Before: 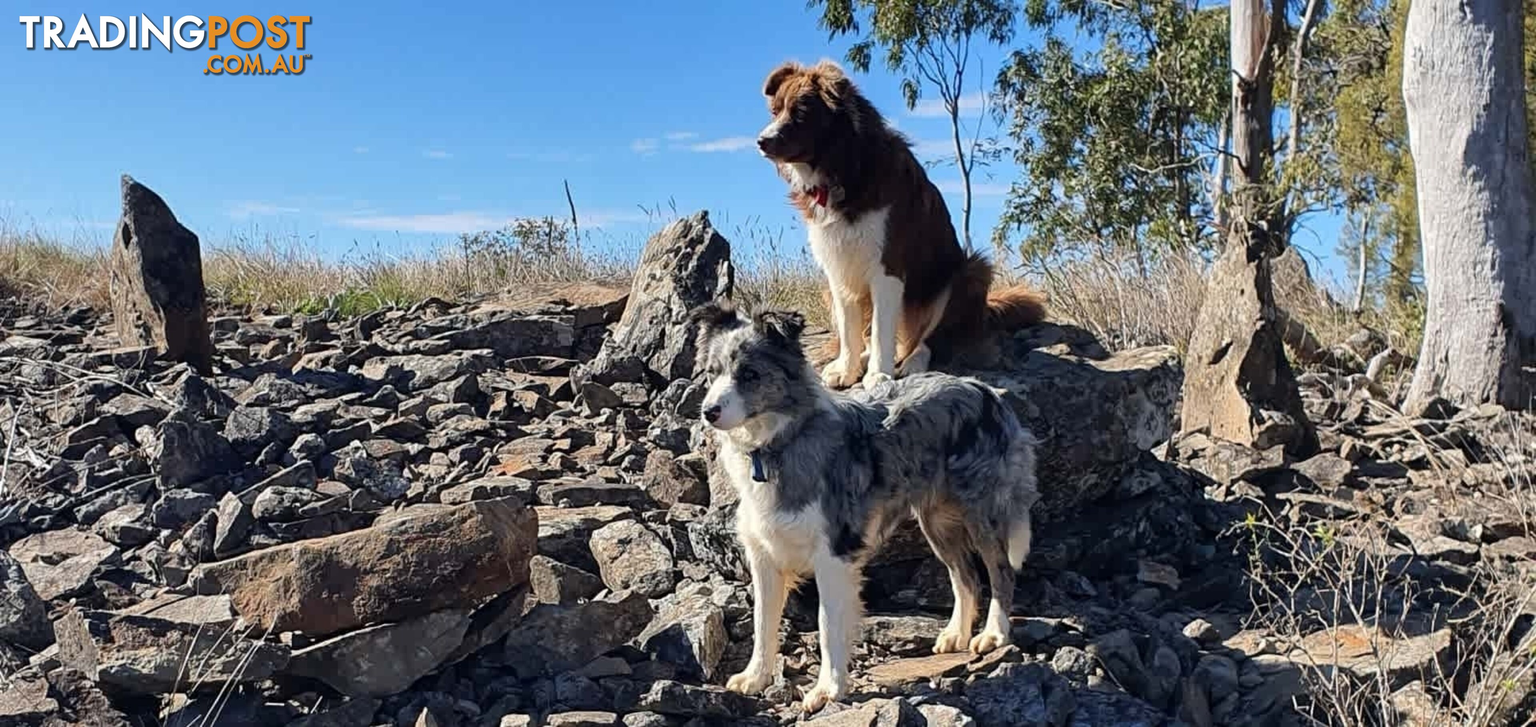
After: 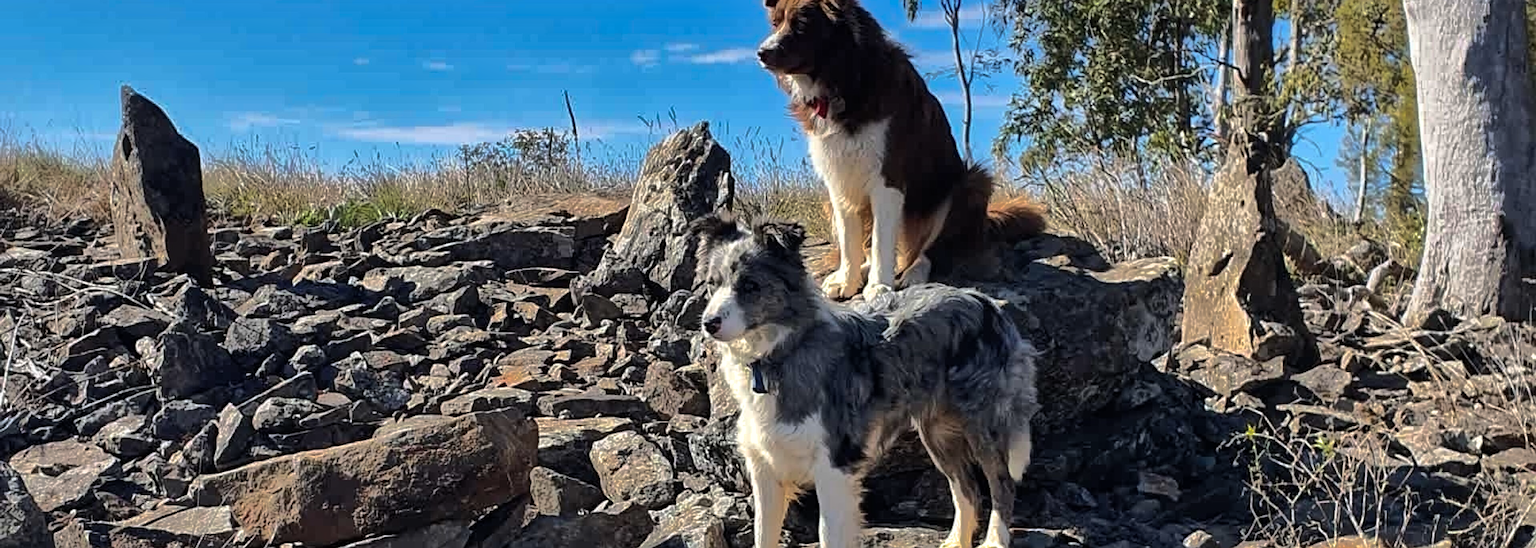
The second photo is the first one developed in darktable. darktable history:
sharpen: on, module defaults
crop and rotate: top 12.236%, bottom 12.328%
shadows and highlights: shadows 38.1, highlights -75.93
tone curve: curves: ch0 [(0, 0) (0.004, 0.001) (0.133, 0.078) (0.325, 0.241) (0.832, 0.917) (1, 1)]
